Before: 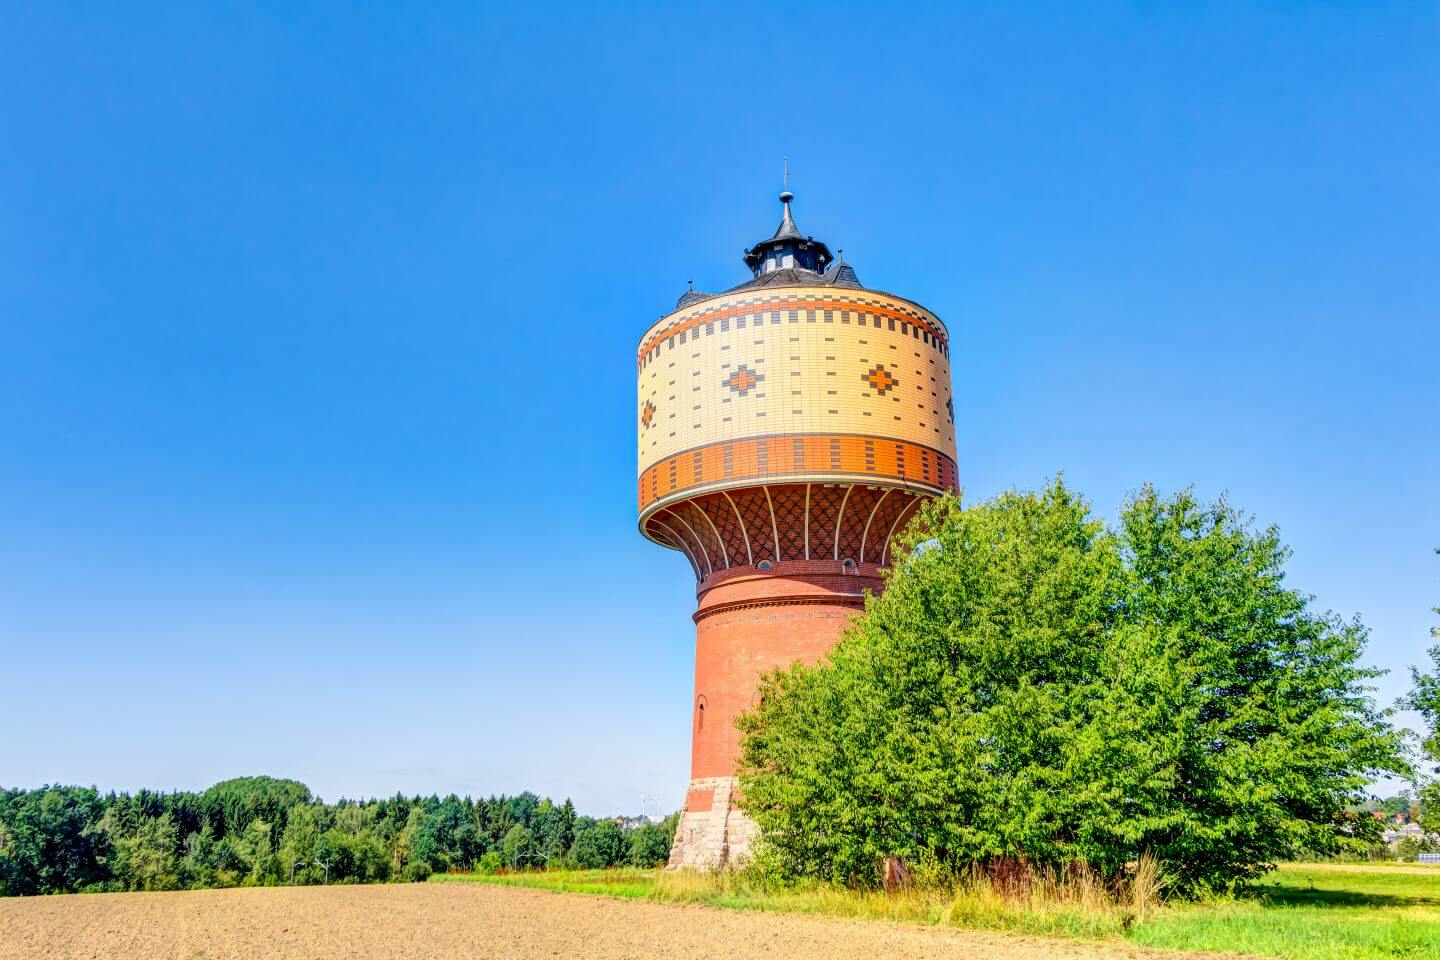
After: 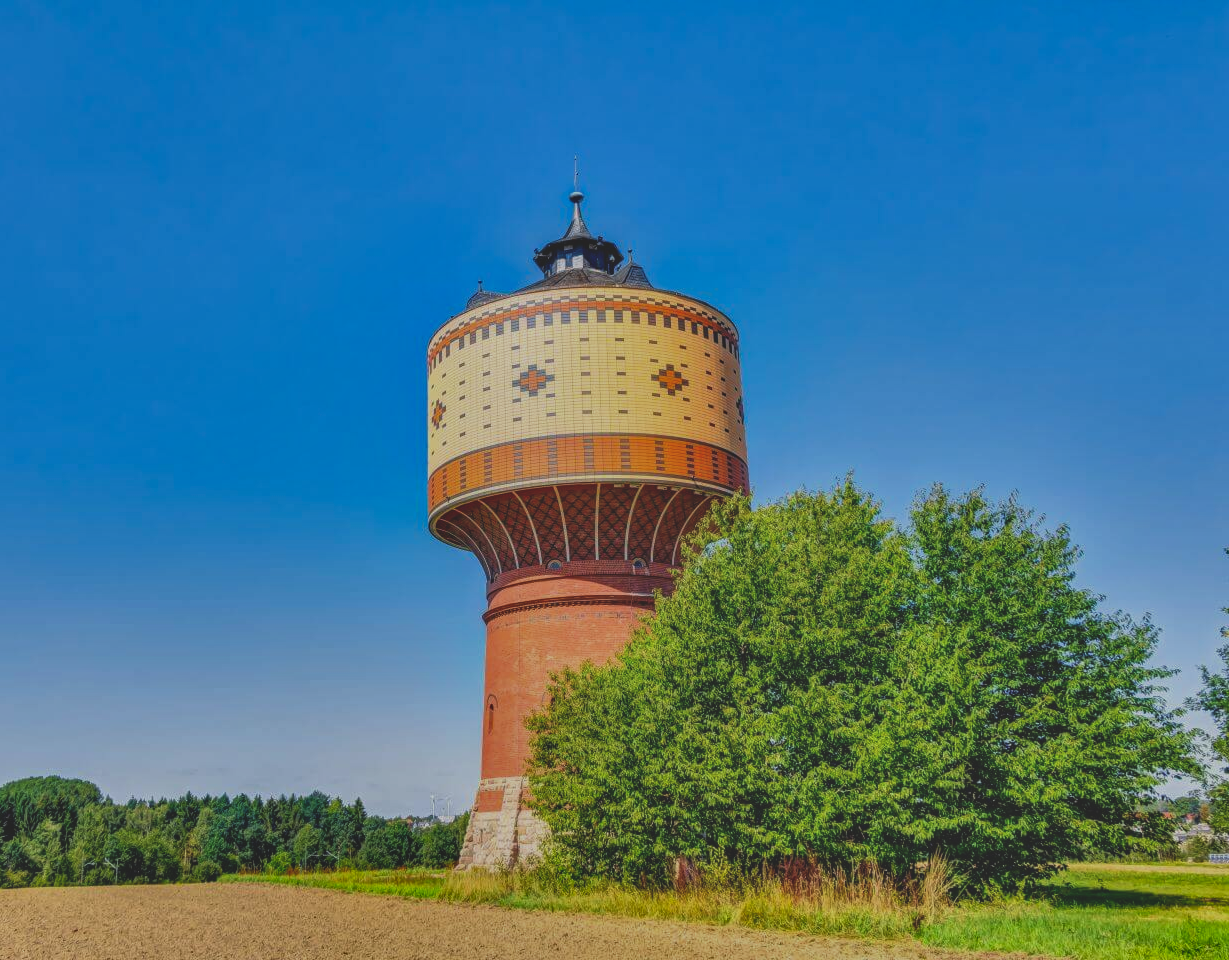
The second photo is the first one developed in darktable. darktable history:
local contrast: highlights 100%, shadows 100%, detail 120%, midtone range 0.2
exposure: black level correction -0.036, exposure -0.497 EV, compensate highlight preservation false
crop and rotate: left 14.584%
shadows and highlights: shadows 80.73, white point adjustment -9.07, highlights -61.46, soften with gaussian
haze removal: compatibility mode true, adaptive false
